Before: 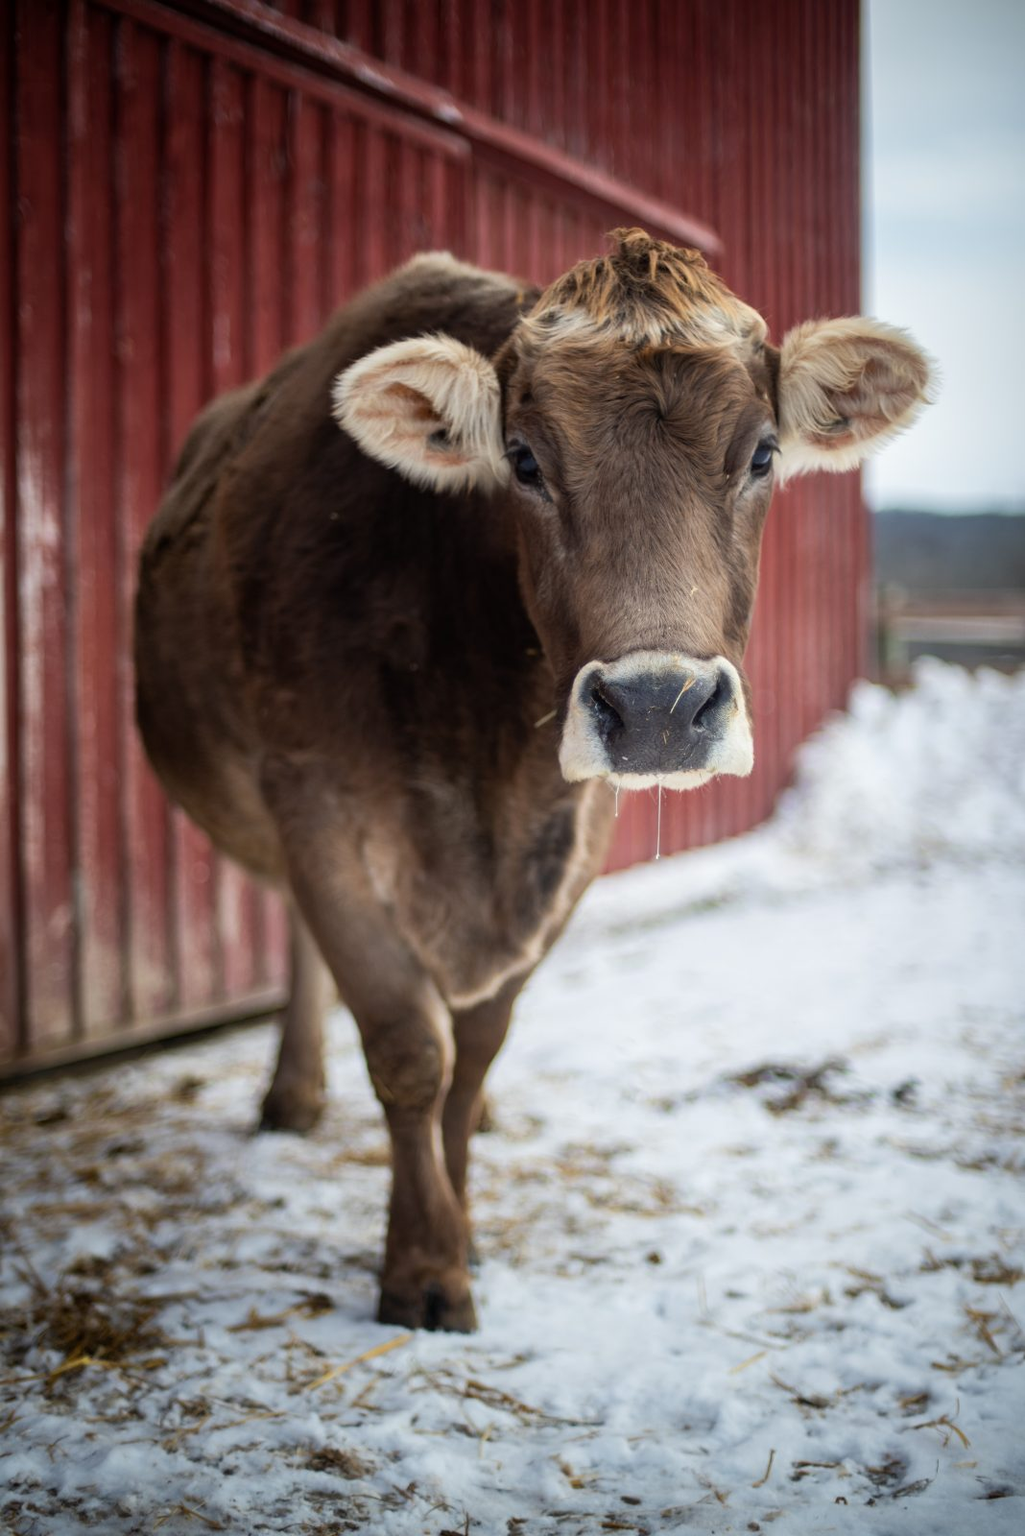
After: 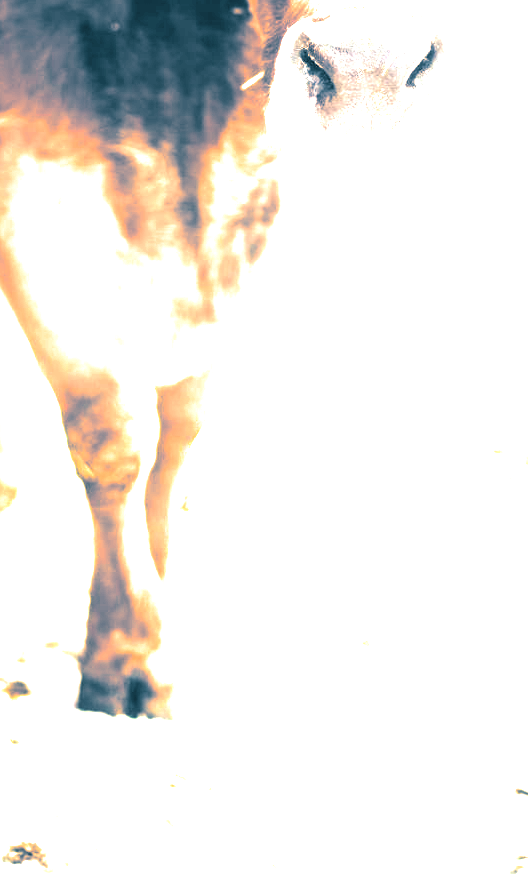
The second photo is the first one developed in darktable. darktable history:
exposure: black level correction 0, exposure 4 EV, compensate exposure bias true, compensate highlight preservation false
split-toning: shadows › hue 212.4°, balance -70
white balance: red 1.138, green 0.996, blue 0.812
crop: left 29.672%, top 41.786%, right 20.851%, bottom 3.487%
